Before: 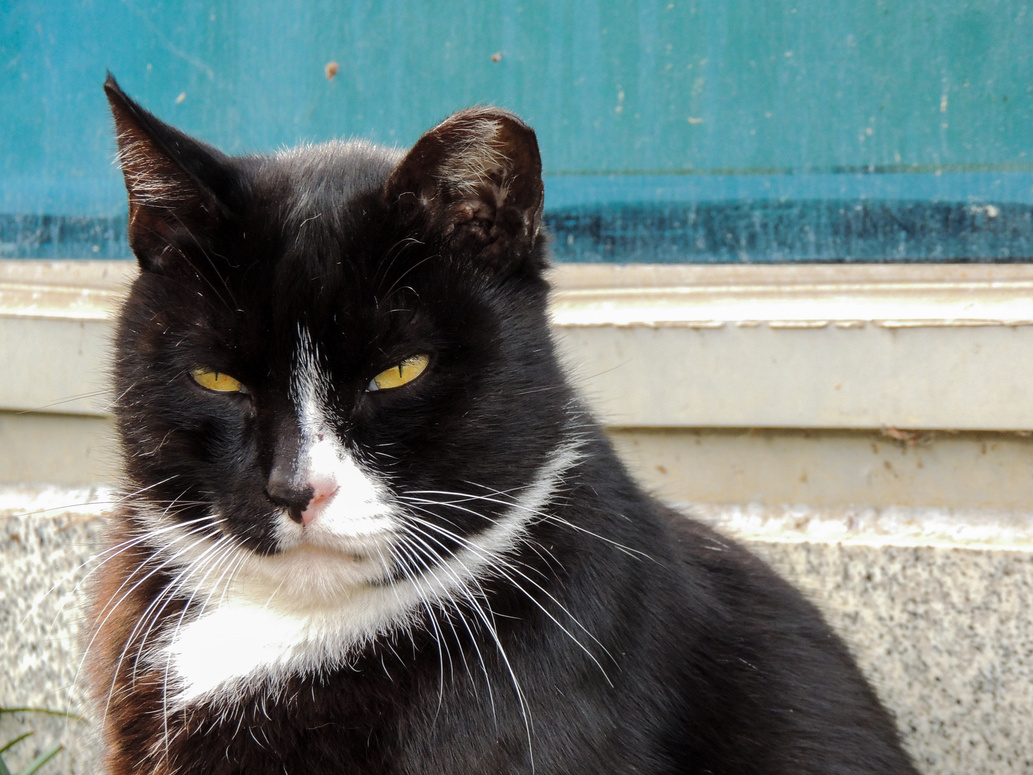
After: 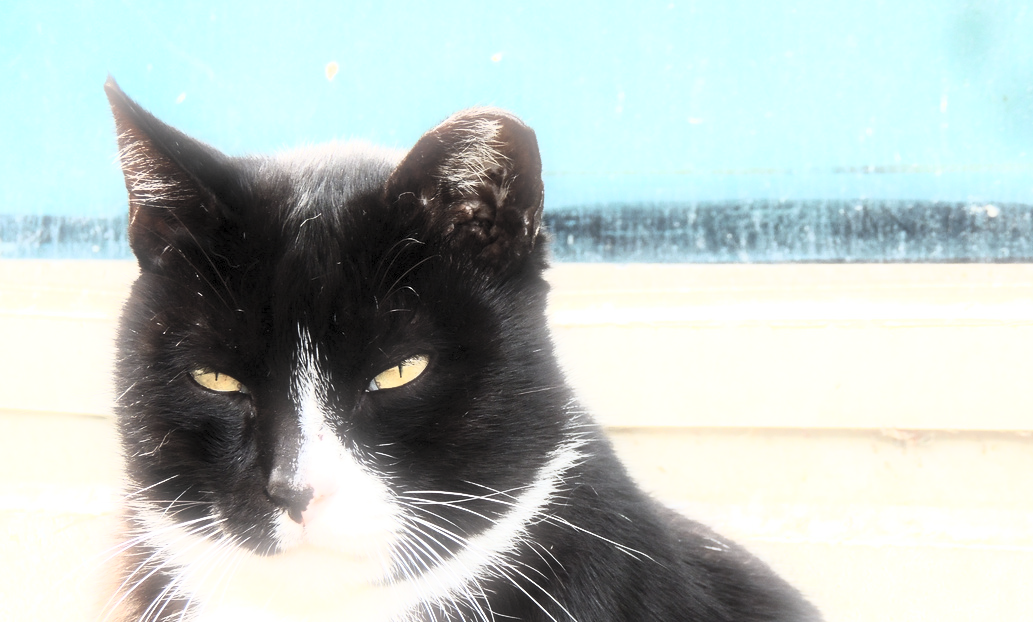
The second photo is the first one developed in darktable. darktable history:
bloom: size 5%, threshold 95%, strength 15%
contrast brightness saturation: contrast 0.57, brightness 0.57, saturation -0.34
crop: bottom 19.644%
